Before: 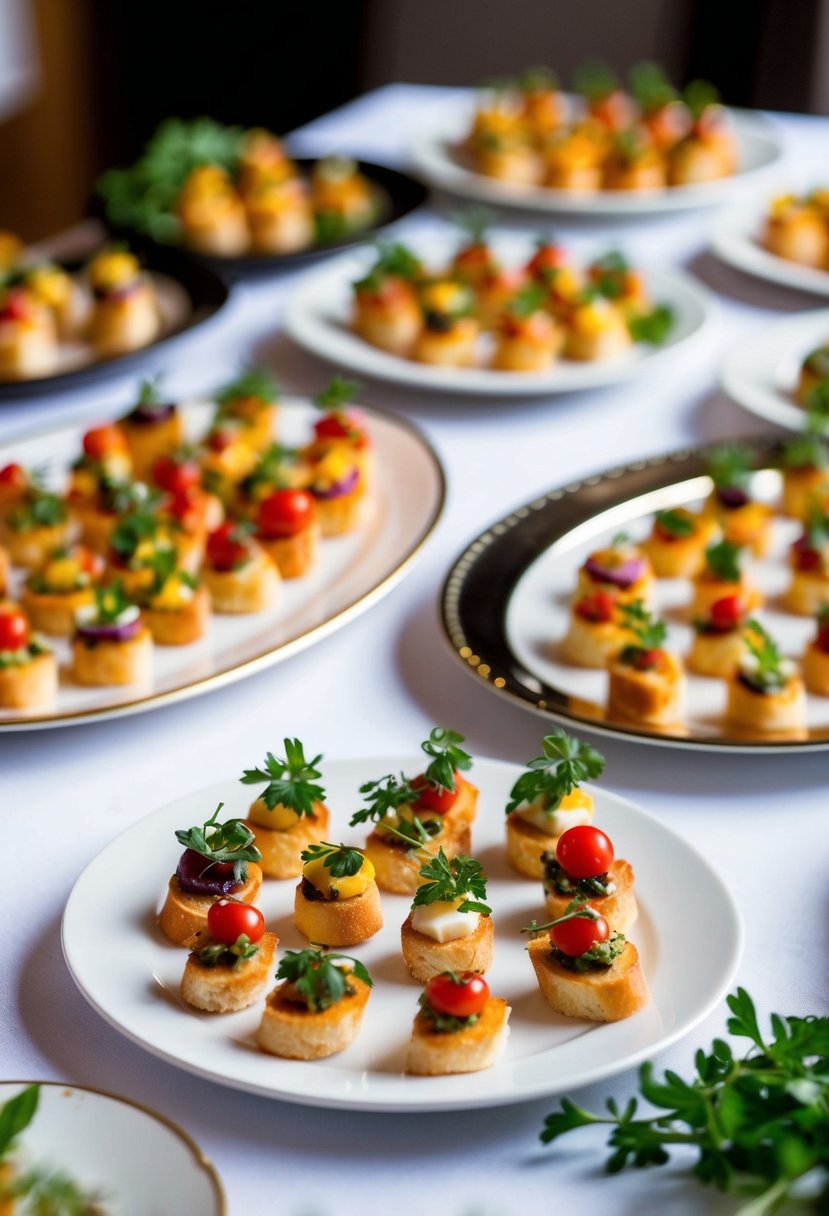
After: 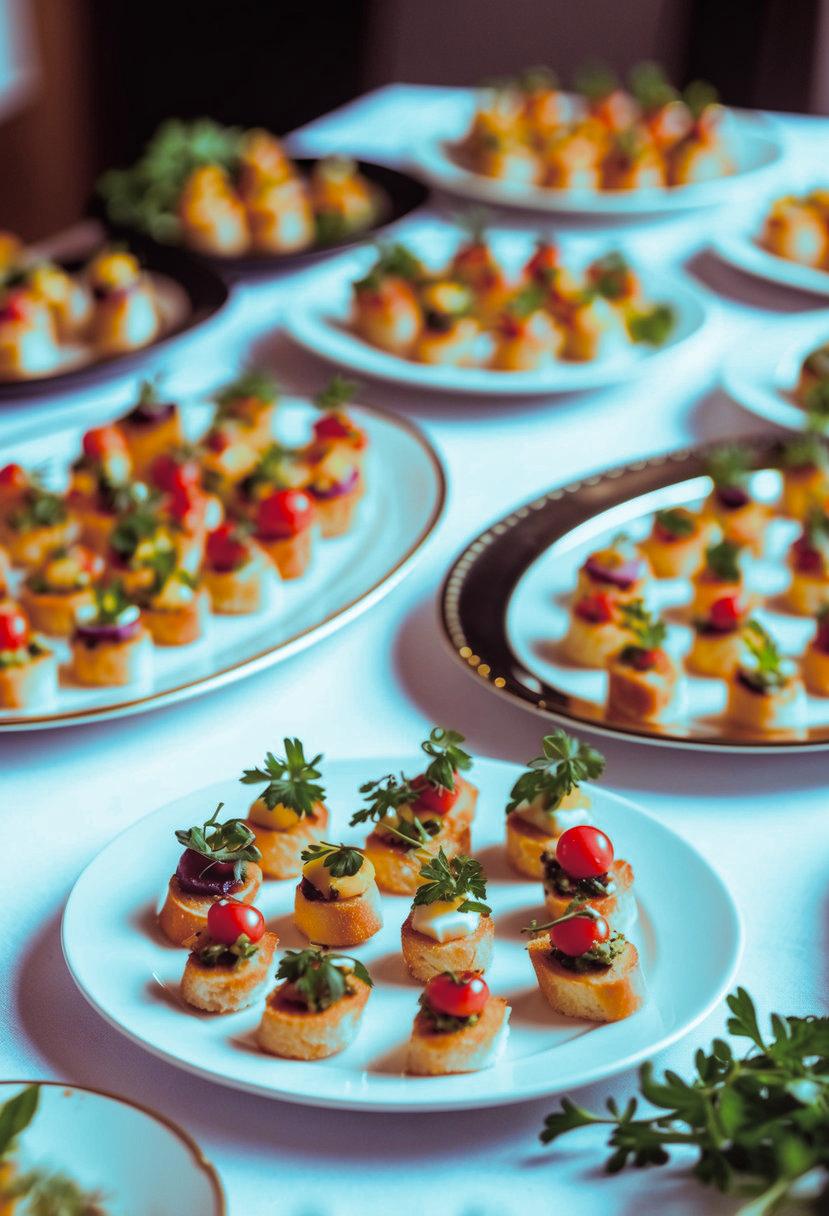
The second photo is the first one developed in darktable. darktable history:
local contrast: detail 110%
split-toning: shadows › hue 327.6°, highlights › hue 198°, highlights › saturation 0.55, balance -21.25, compress 0%
color balance: output saturation 110%
